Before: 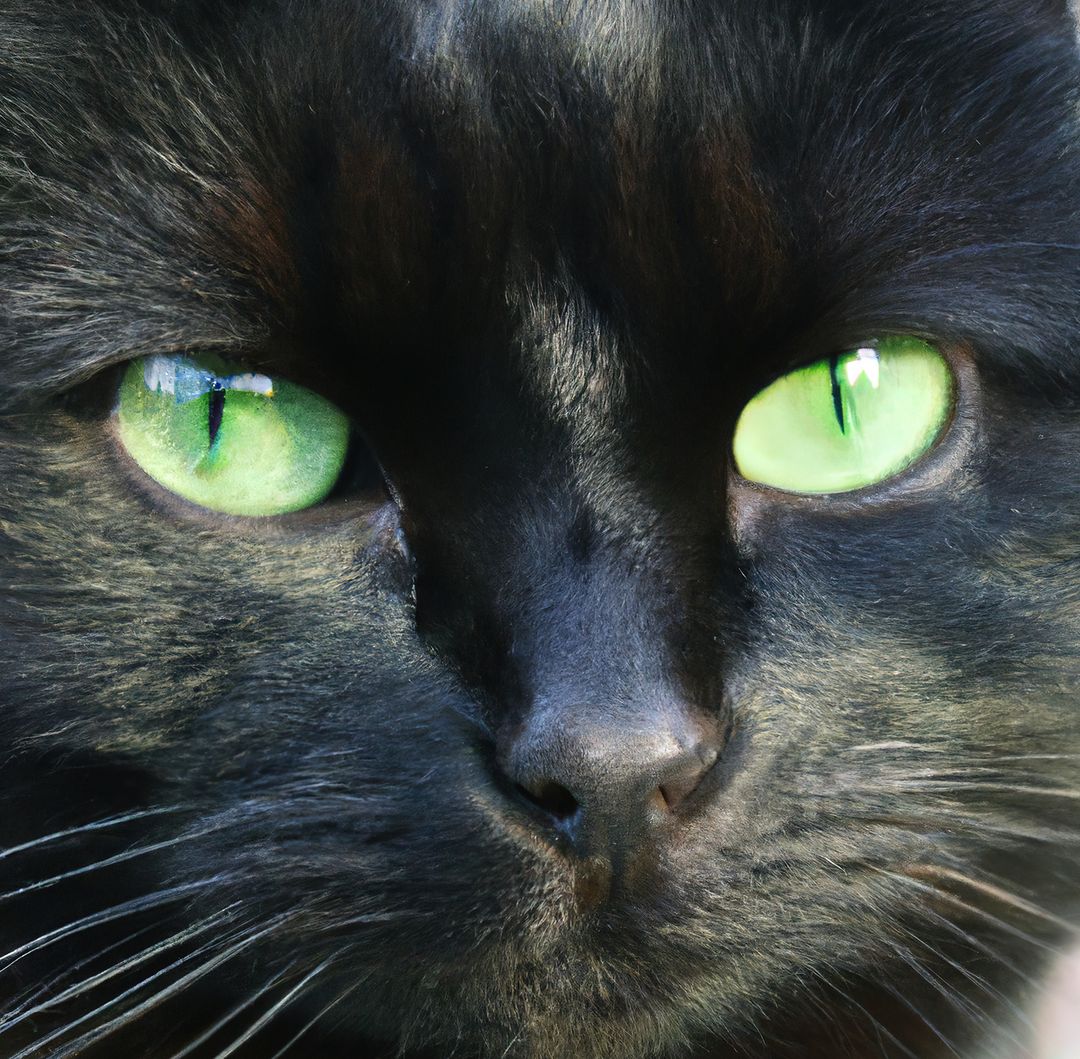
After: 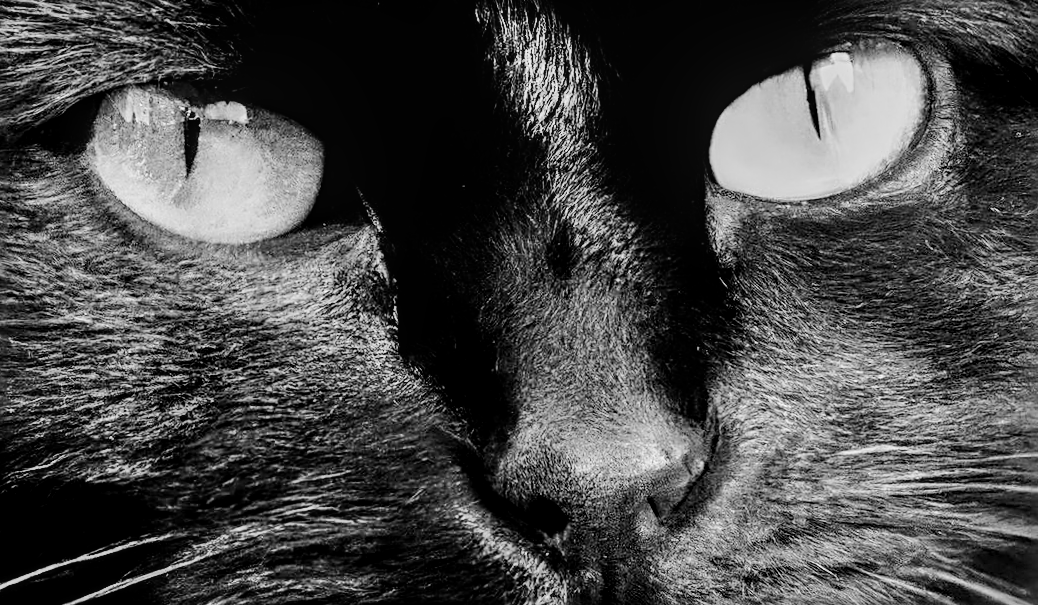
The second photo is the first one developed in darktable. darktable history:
monochrome: on, module defaults
shadows and highlights: low approximation 0.01, soften with gaussian
rotate and perspective: rotation -2.12°, lens shift (vertical) 0.009, lens shift (horizontal) -0.008, automatic cropping original format, crop left 0.036, crop right 0.964, crop top 0.05, crop bottom 0.959
crop and rotate: top 25.357%, bottom 13.942%
filmic rgb: black relative exposure -5 EV, hardness 2.88, contrast 1.3, highlights saturation mix -30%
sharpen: radius 2.676, amount 0.669
local contrast: on, module defaults
